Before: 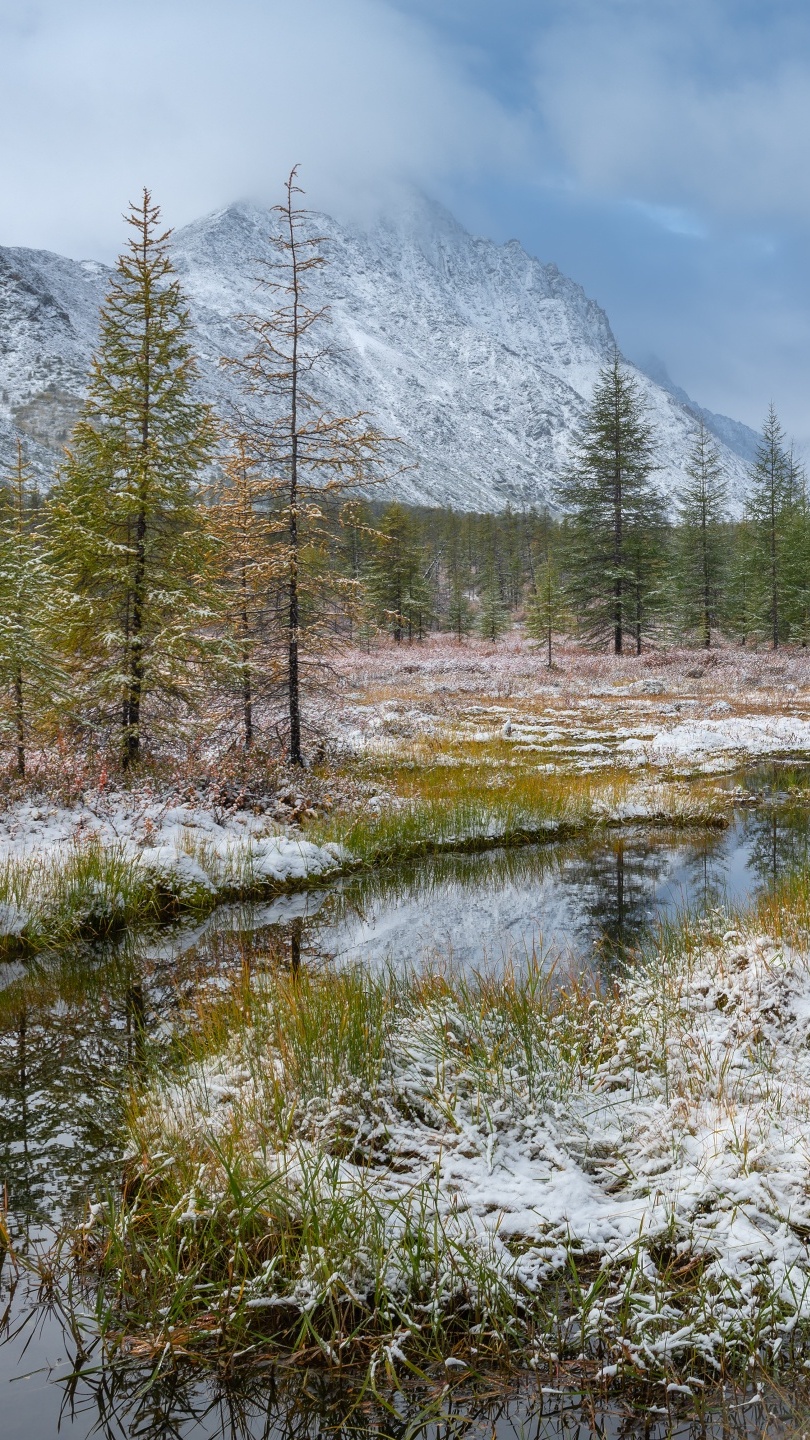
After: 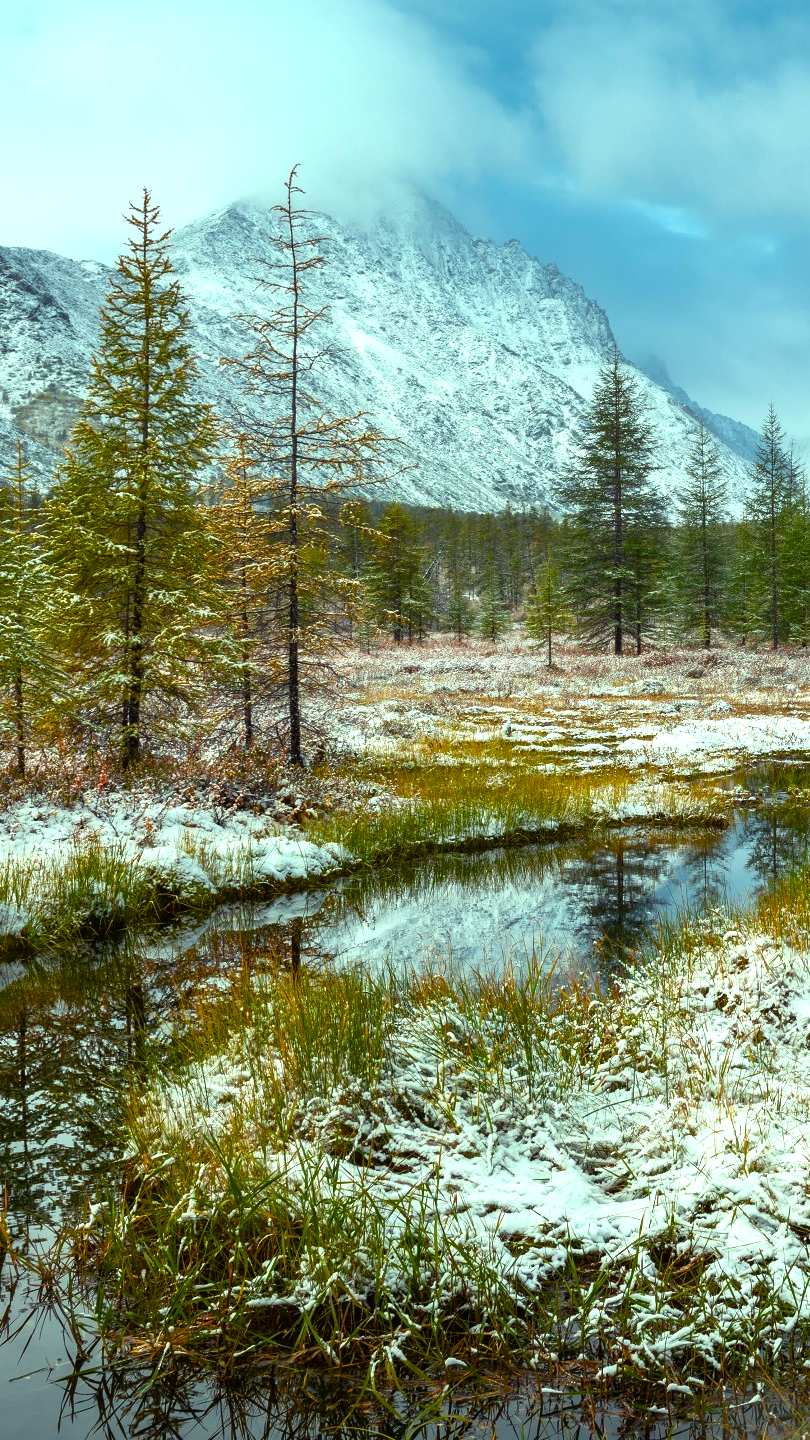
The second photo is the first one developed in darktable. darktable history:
color balance rgb: power › hue 329.05°, highlights gain › luminance 15.138%, highlights gain › chroma 7.078%, highlights gain › hue 122.58°, perceptual saturation grading › global saturation 44.909%, perceptual saturation grading › highlights -49.059%, perceptual saturation grading › shadows 29.84%, perceptual brilliance grading › global brilliance 15.186%, perceptual brilliance grading › shadows -34.476%, global vibrance 20%
